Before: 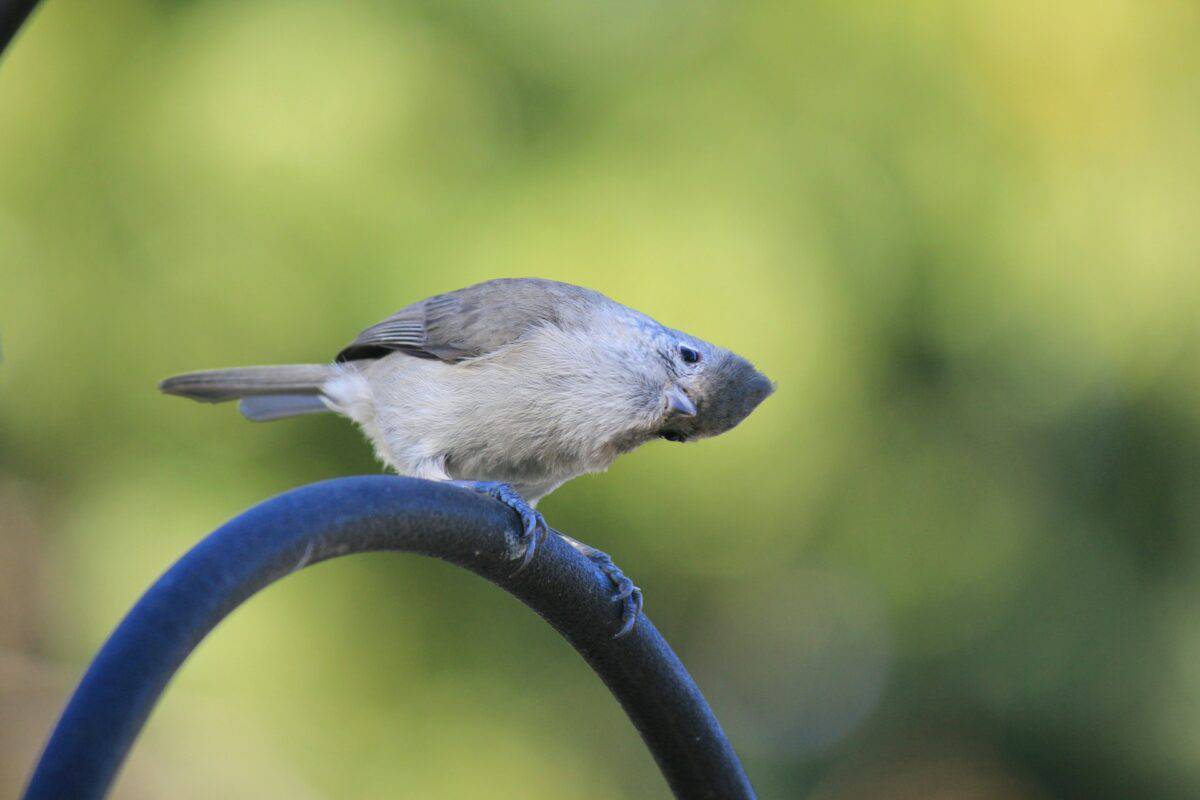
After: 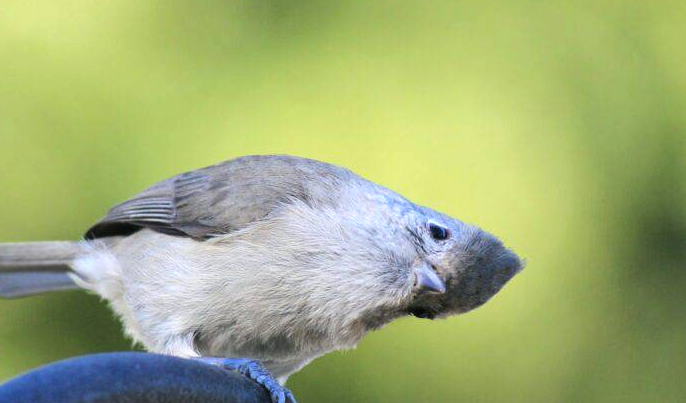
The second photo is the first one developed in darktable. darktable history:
tone equalizer: -8 EV -0.417 EV, -7 EV -0.389 EV, -6 EV -0.333 EV, -5 EV -0.222 EV, -3 EV 0.222 EV, -2 EV 0.333 EV, -1 EV 0.389 EV, +0 EV 0.417 EV, edges refinement/feathering 500, mask exposure compensation -1.57 EV, preserve details no
crop: left 20.932%, top 15.471%, right 21.848%, bottom 34.081%
